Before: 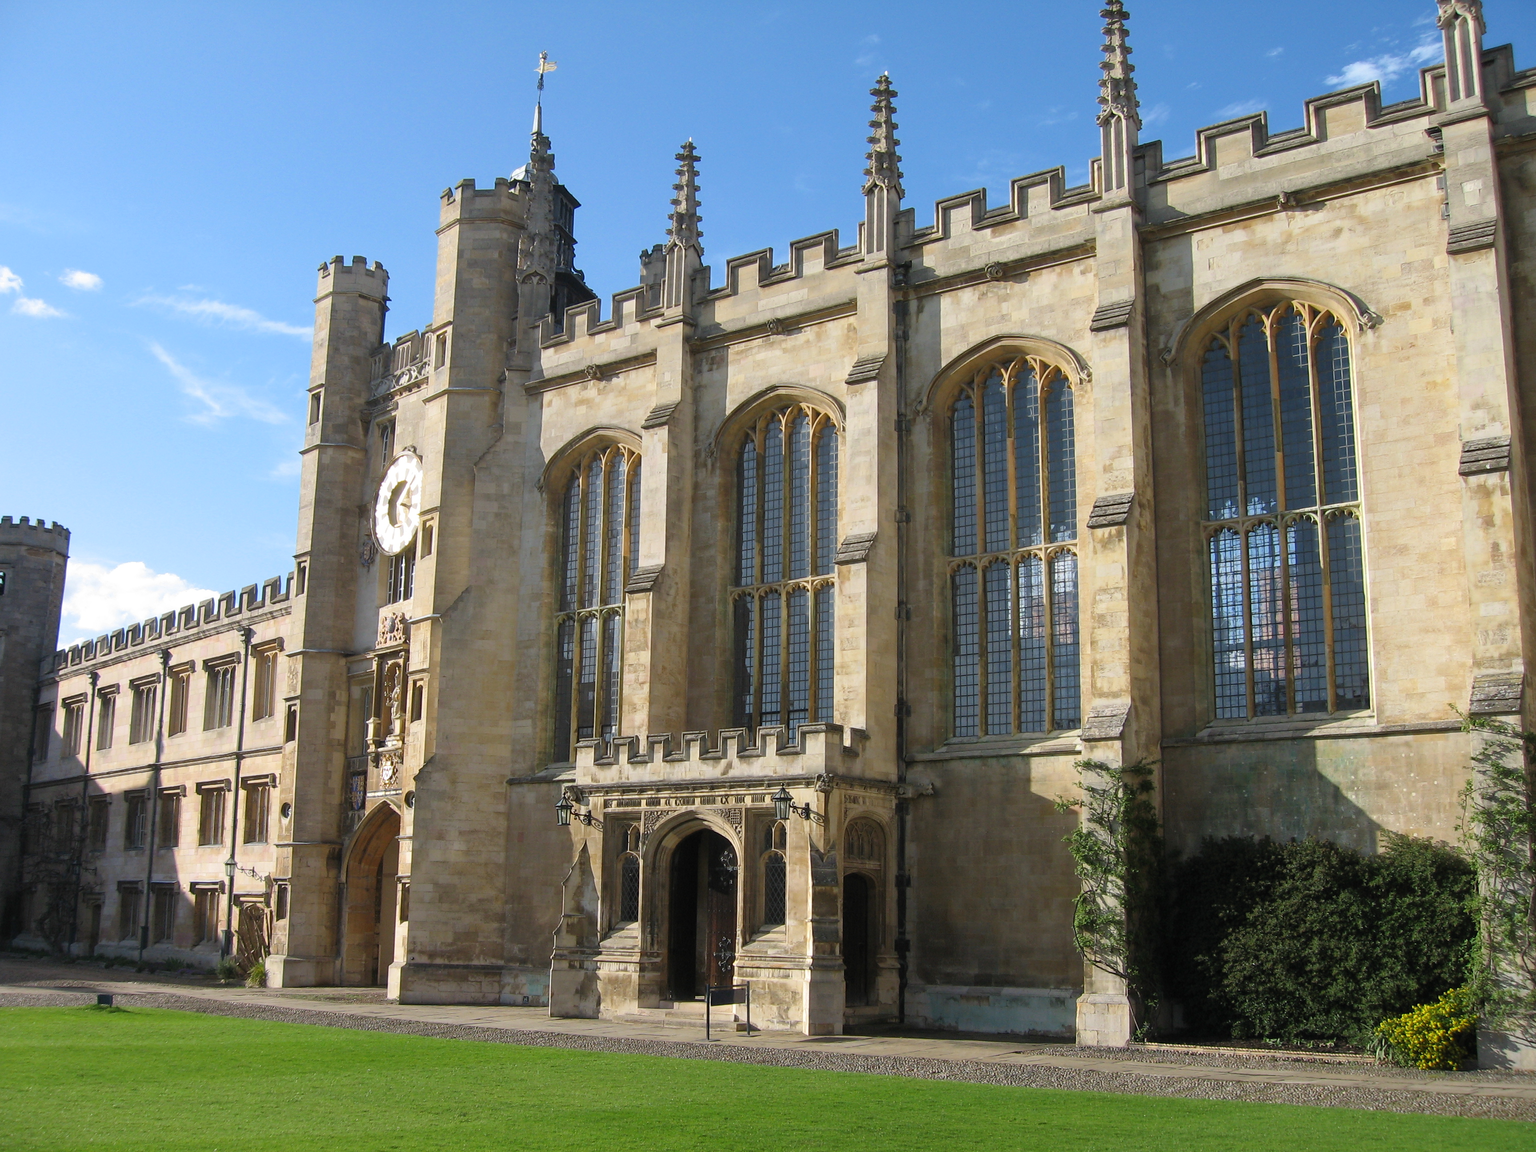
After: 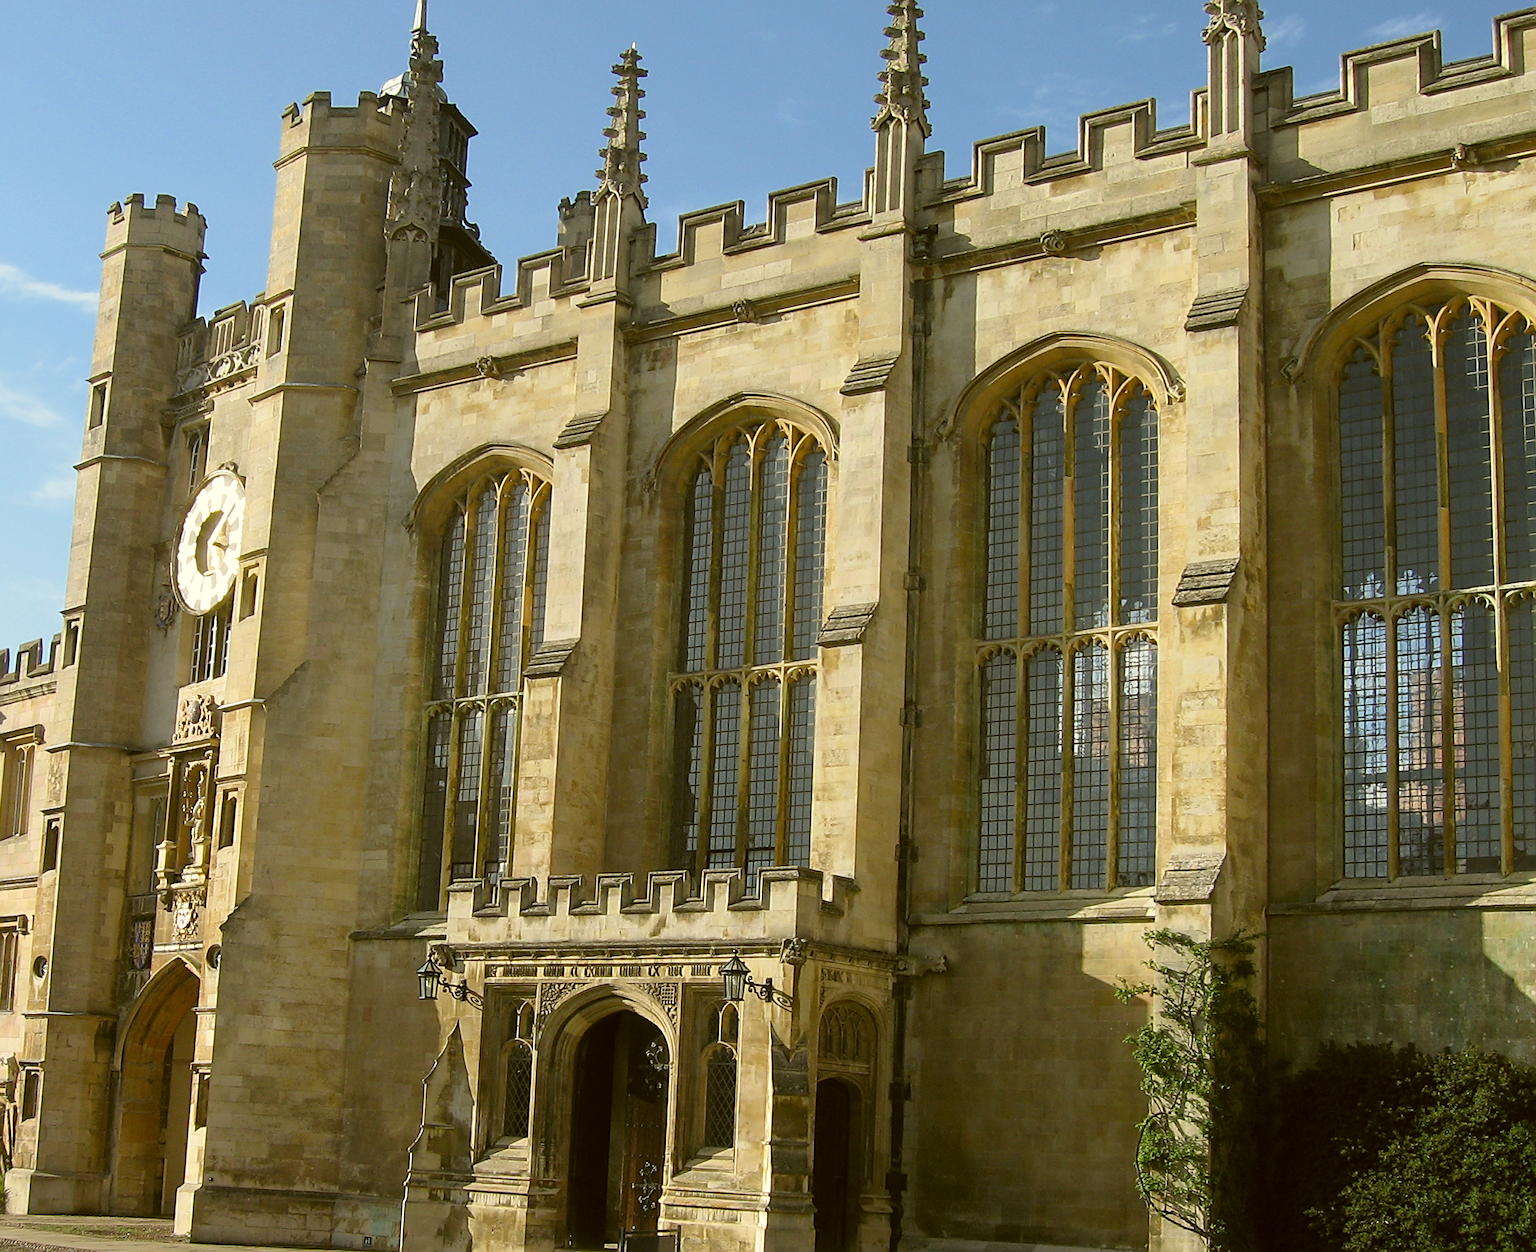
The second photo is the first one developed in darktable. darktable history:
color correction: highlights a* -1.43, highlights b* 10.12, shadows a* 0.395, shadows b* 19.35
crop and rotate: left 17.046%, top 10.659%, right 12.989%, bottom 14.553%
rotate and perspective: rotation 1.72°, automatic cropping off
sharpen: on, module defaults
